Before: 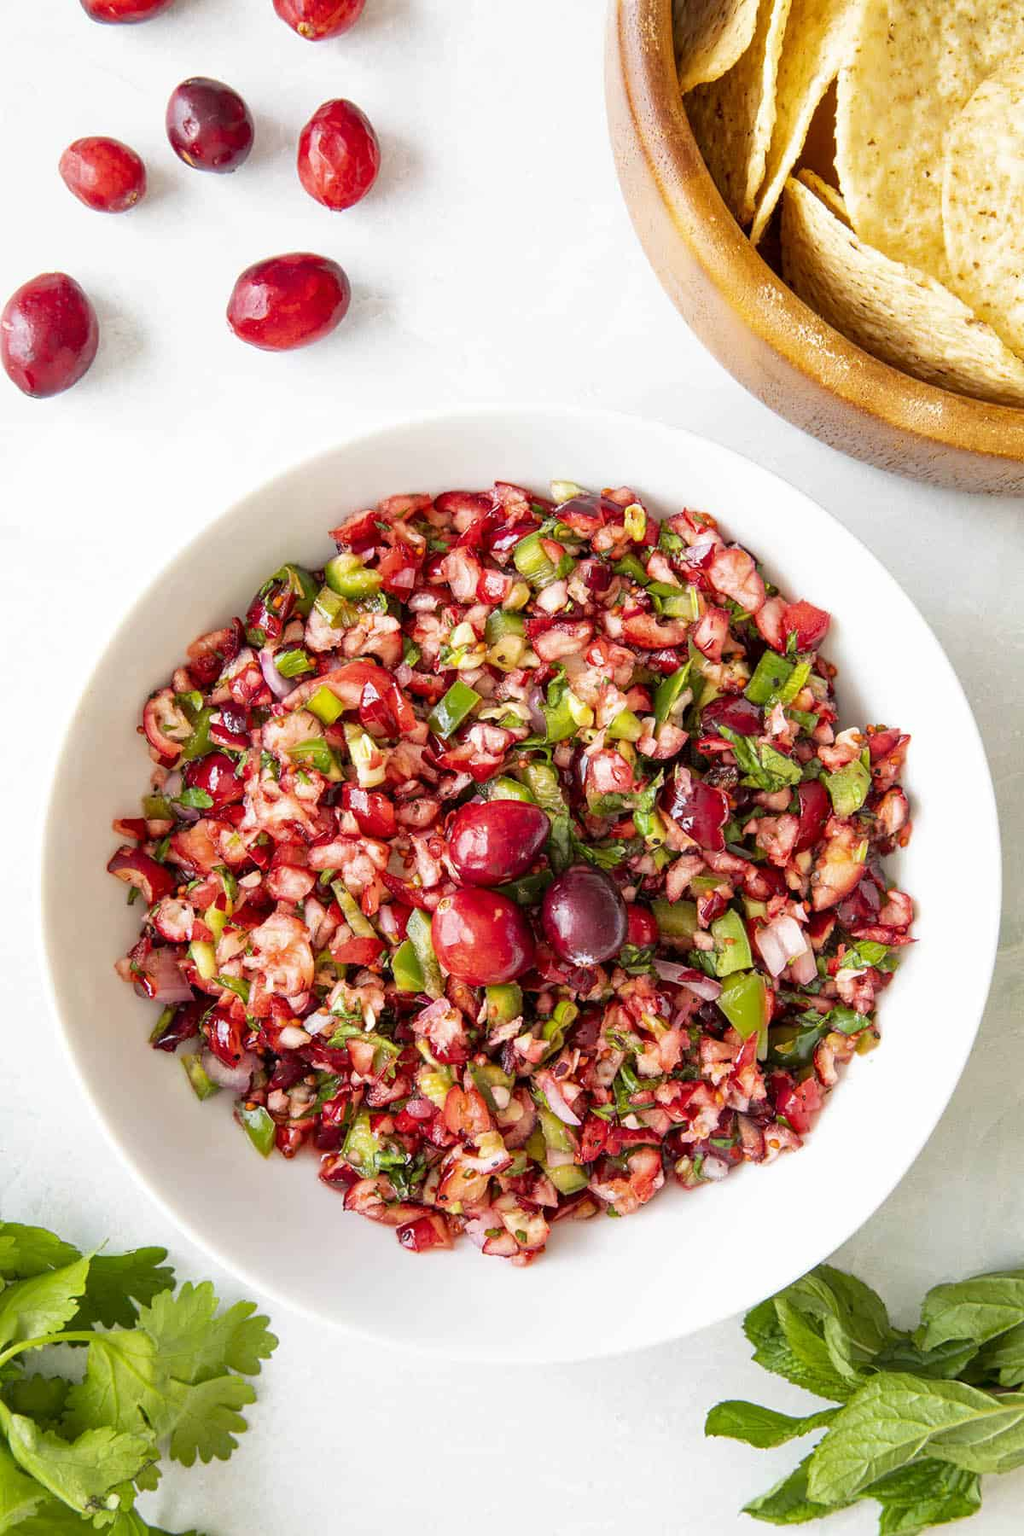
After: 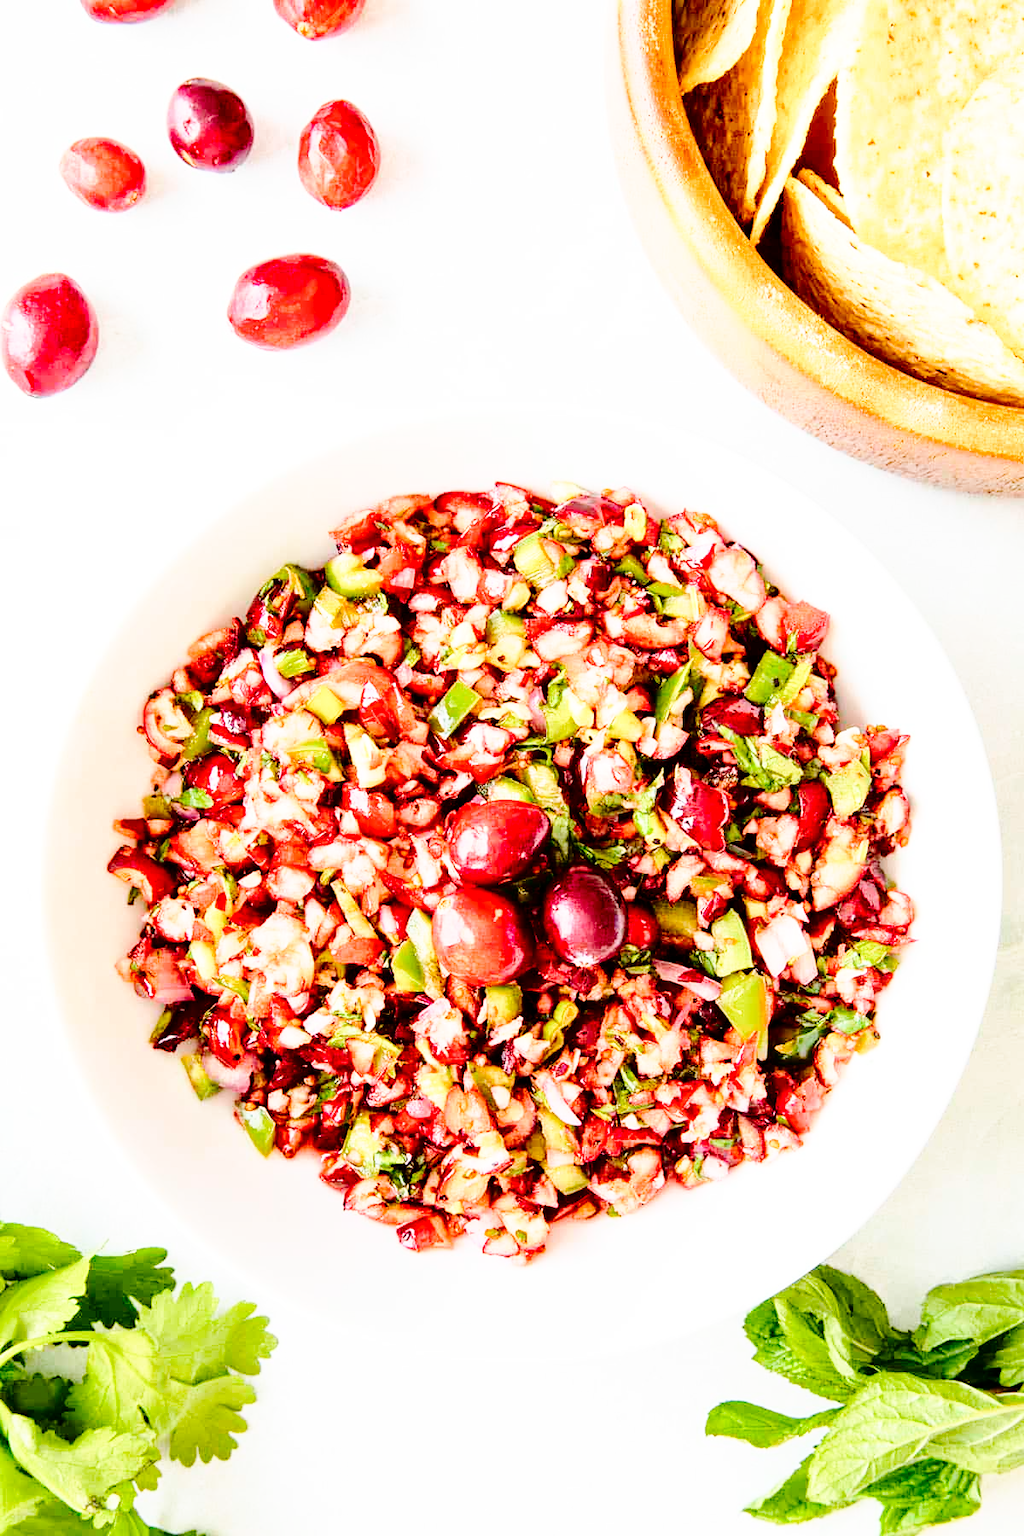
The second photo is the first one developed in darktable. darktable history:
color balance rgb: shadows lift › chroma 0.71%, shadows lift › hue 111.88°, power › hue 62.57°, linear chroma grading › global chroma 0.559%, perceptual saturation grading › global saturation 20%, perceptual saturation grading › highlights -50.381%, perceptual saturation grading › shadows 31.145%, global vibrance 14.671%
base curve: curves: ch0 [(0, 0) (0.028, 0.03) (0.121, 0.232) (0.46, 0.748) (0.859, 0.968) (1, 1)], preserve colors none
tone curve: curves: ch0 [(0, 0) (0.003, 0) (0.011, 0.001) (0.025, 0.003) (0.044, 0.005) (0.069, 0.011) (0.1, 0.021) (0.136, 0.035) (0.177, 0.079) (0.224, 0.134) (0.277, 0.219) (0.335, 0.315) (0.399, 0.42) (0.468, 0.529) (0.543, 0.636) (0.623, 0.727) (0.709, 0.805) (0.801, 0.88) (0.898, 0.957) (1, 1)], color space Lab, independent channels, preserve colors none
